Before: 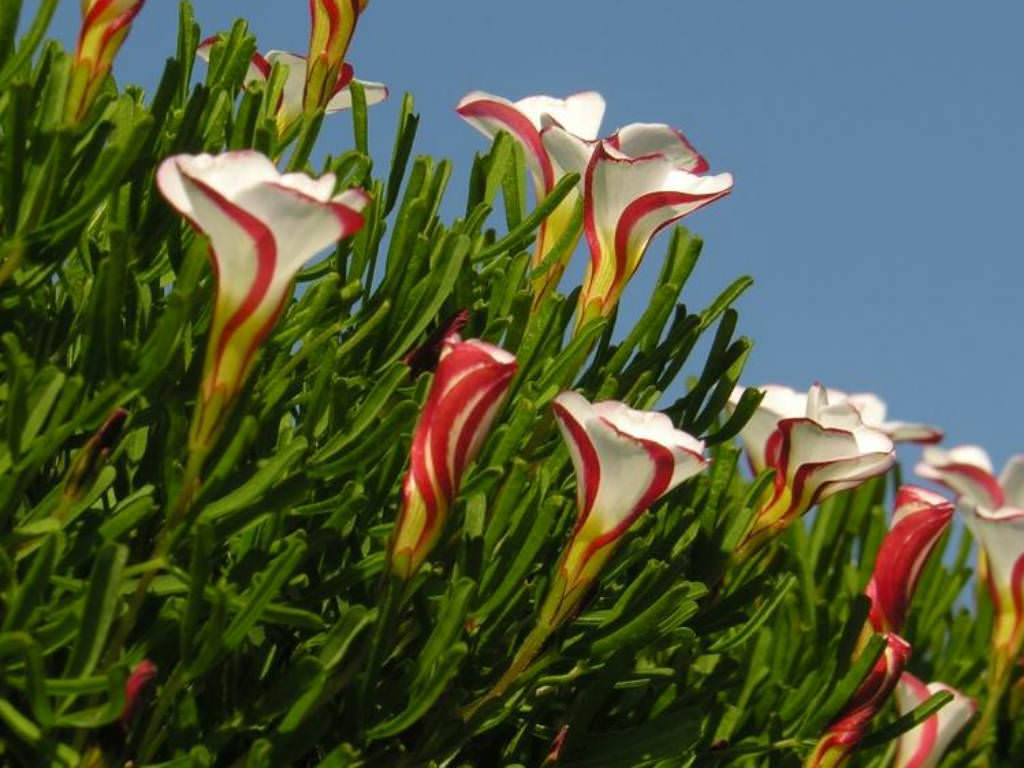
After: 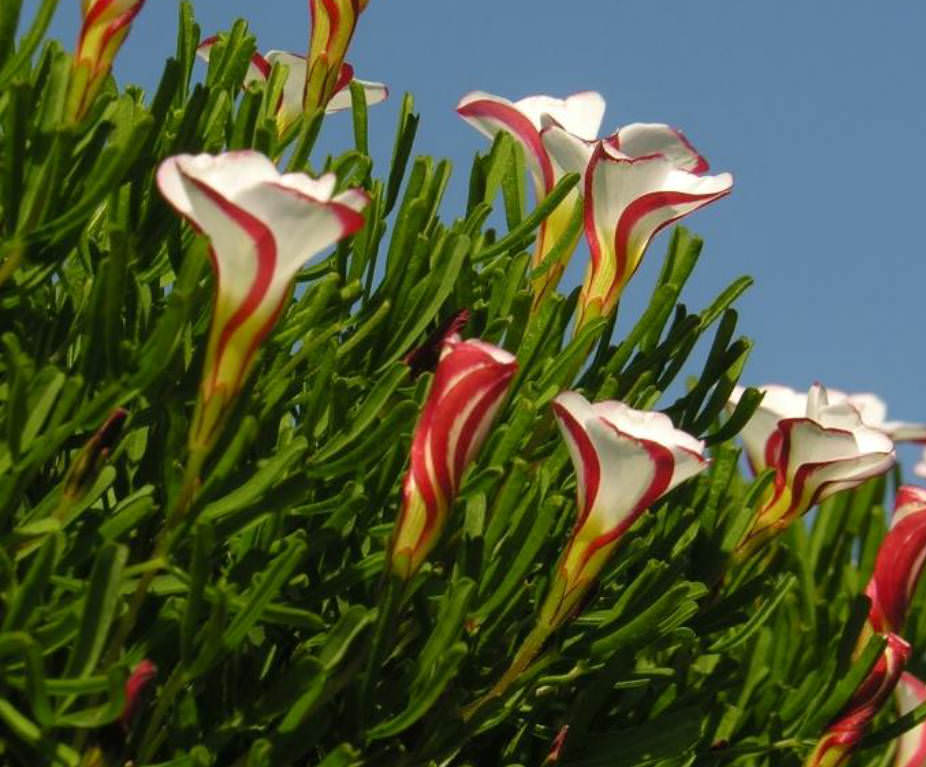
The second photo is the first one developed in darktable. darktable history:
crop: right 9.509%, bottom 0.031%
tone equalizer: on, module defaults
